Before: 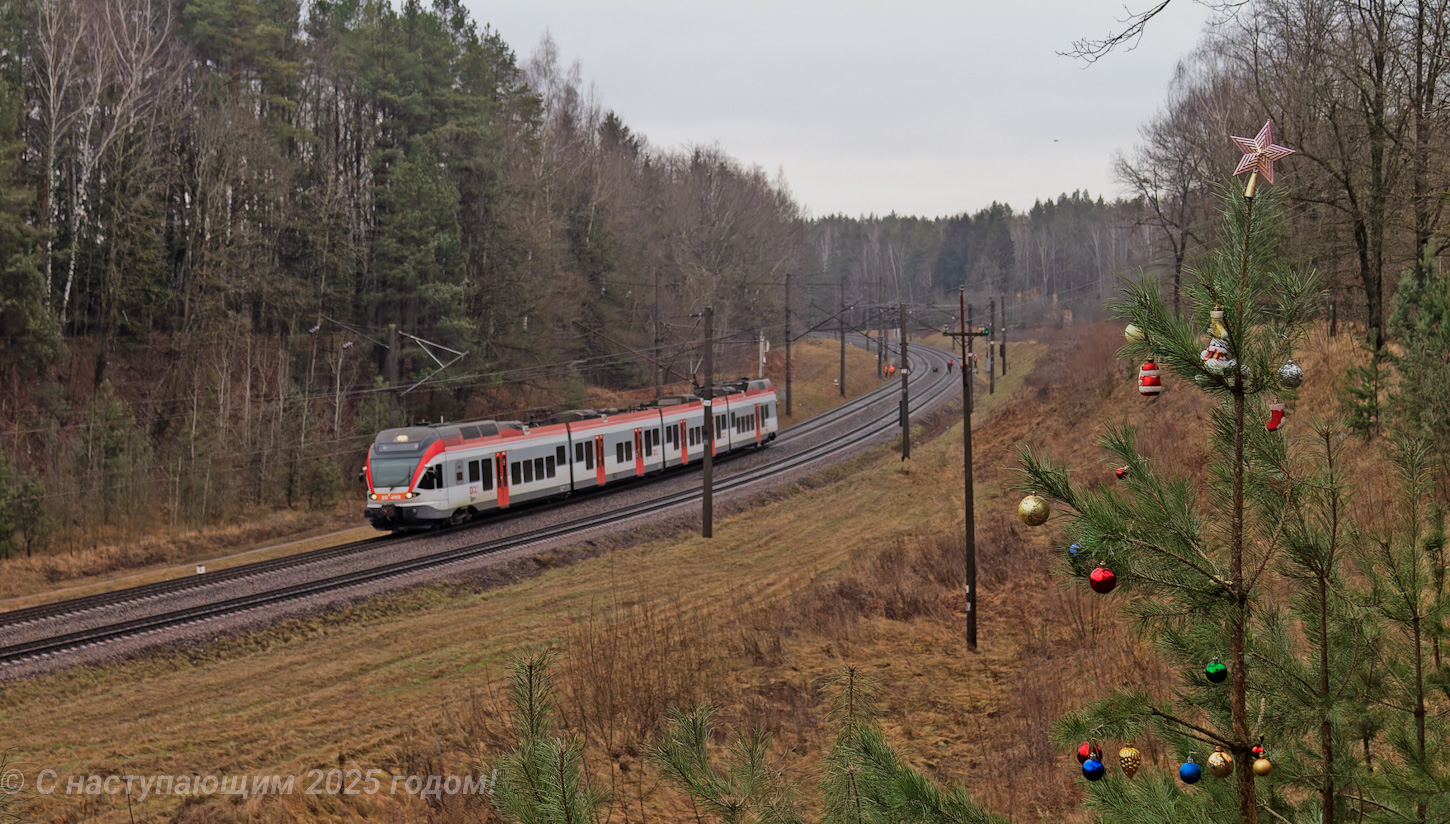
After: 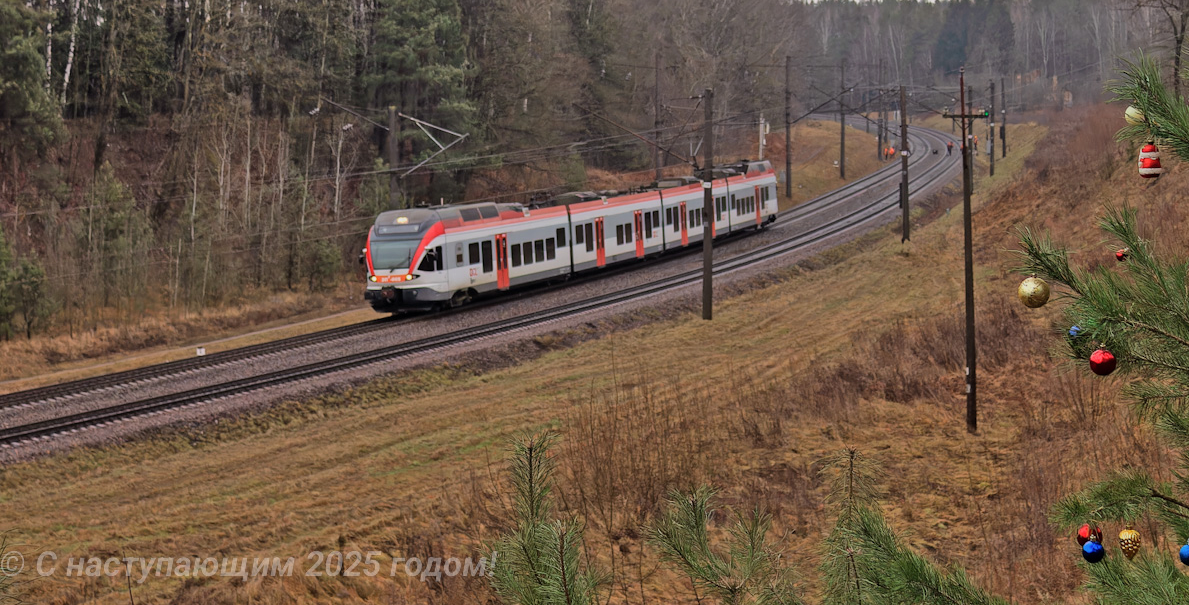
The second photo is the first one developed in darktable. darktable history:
crop: top 26.572%, right 17.992%
shadows and highlights: low approximation 0.01, soften with gaussian
